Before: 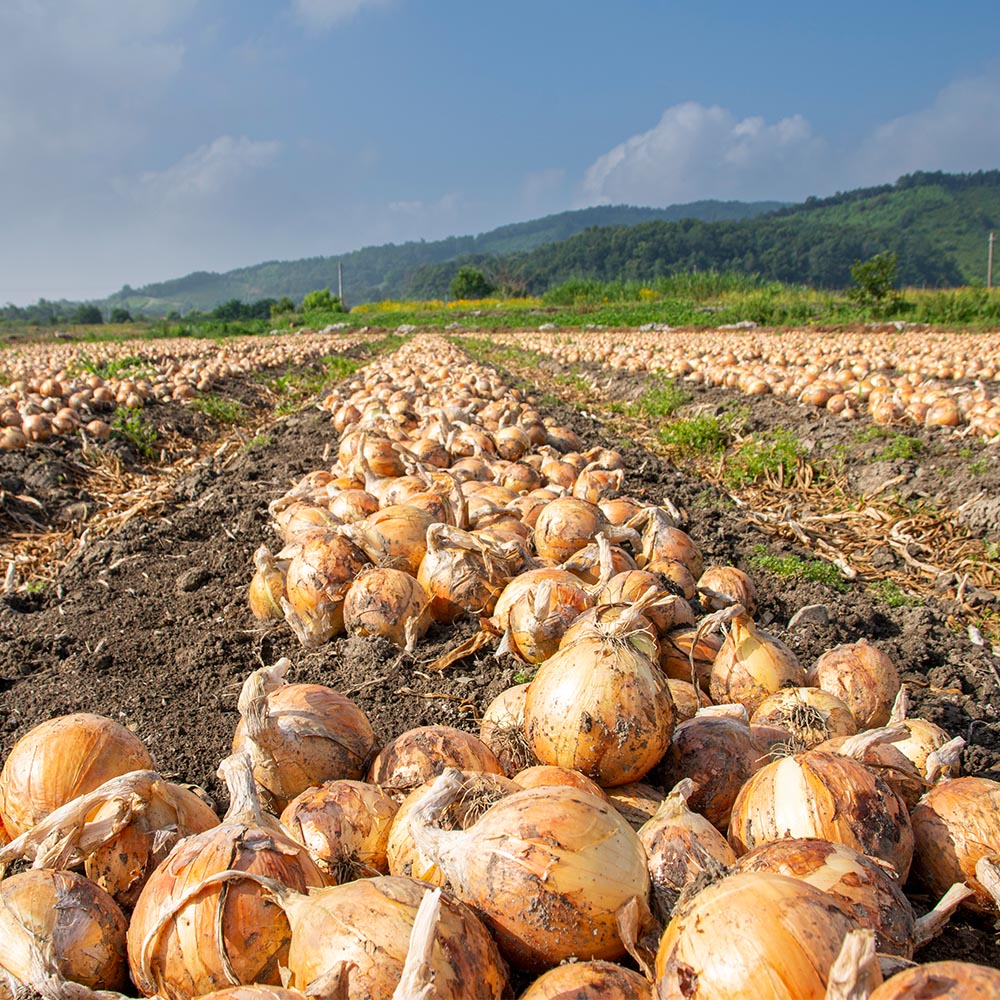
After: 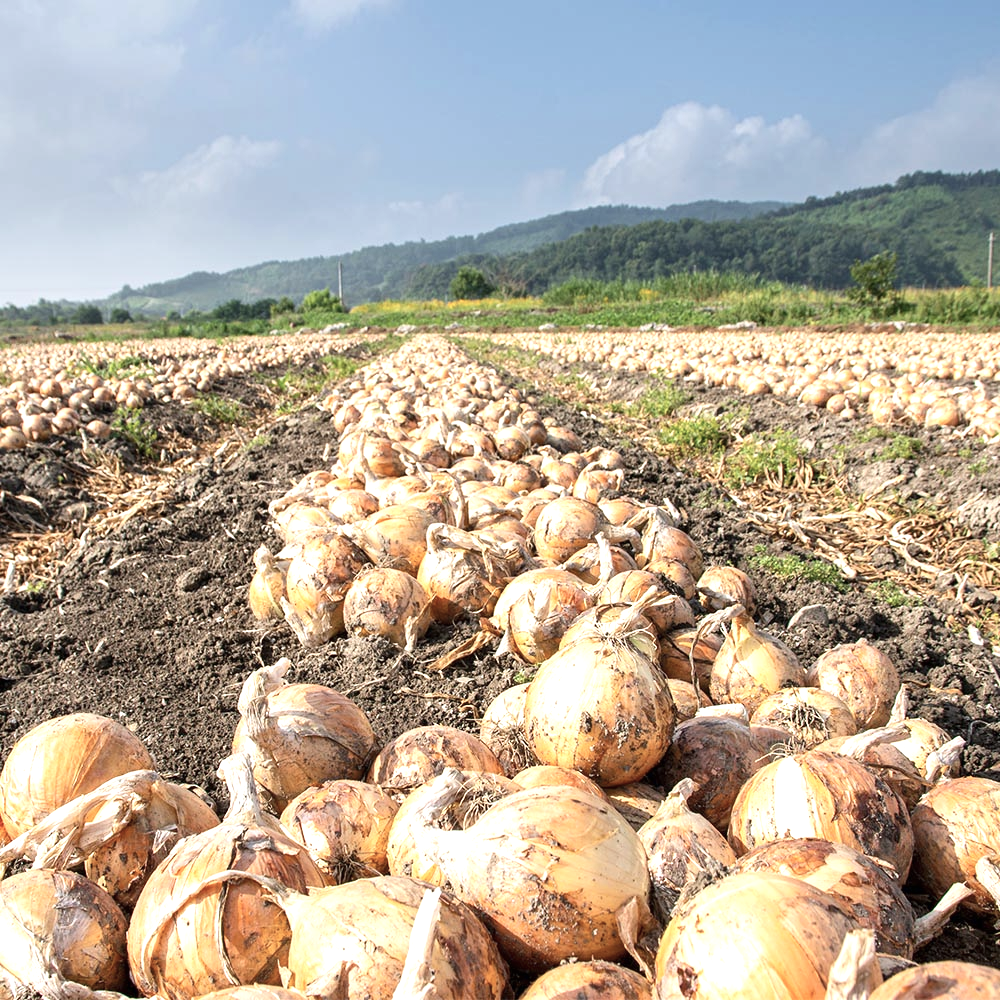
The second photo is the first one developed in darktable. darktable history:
exposure: black level correction 0, exposure 0.7 EV, compensate exposure bias true, compensate highlight preservation false
contrast brightness saturation: contrast 0.1, saturation -0.3
